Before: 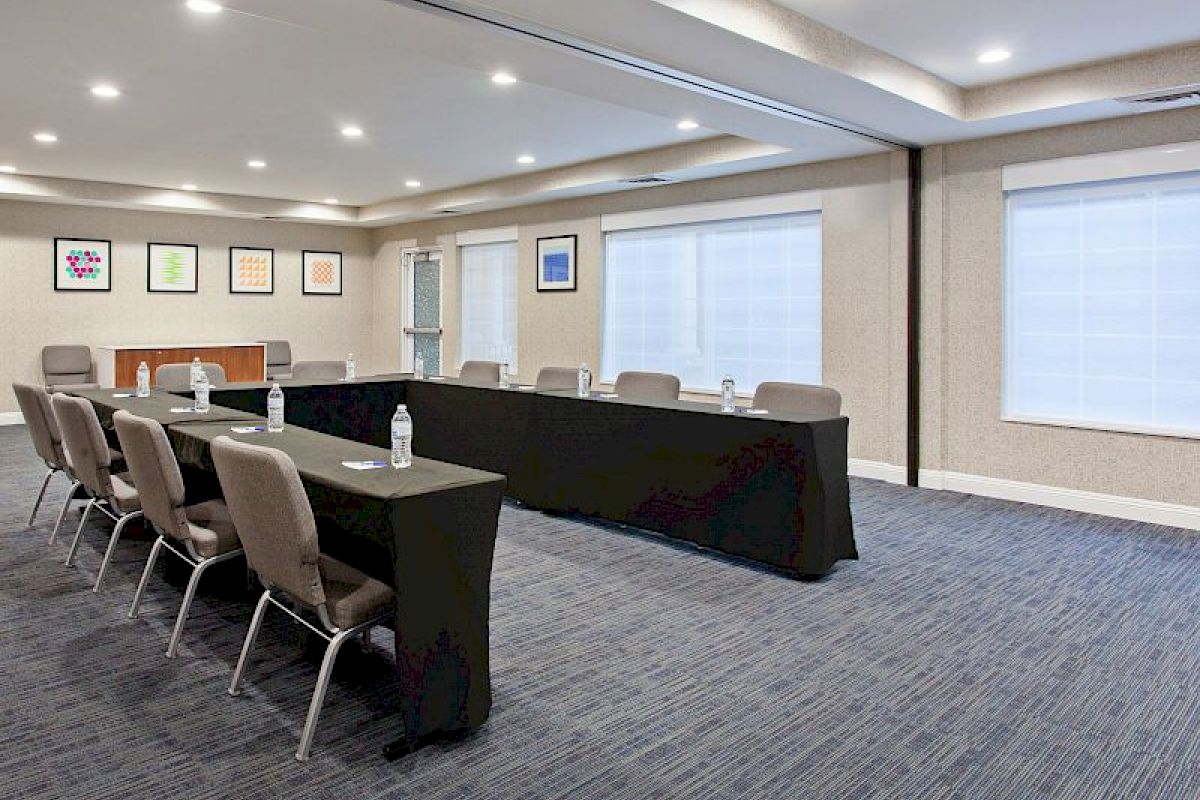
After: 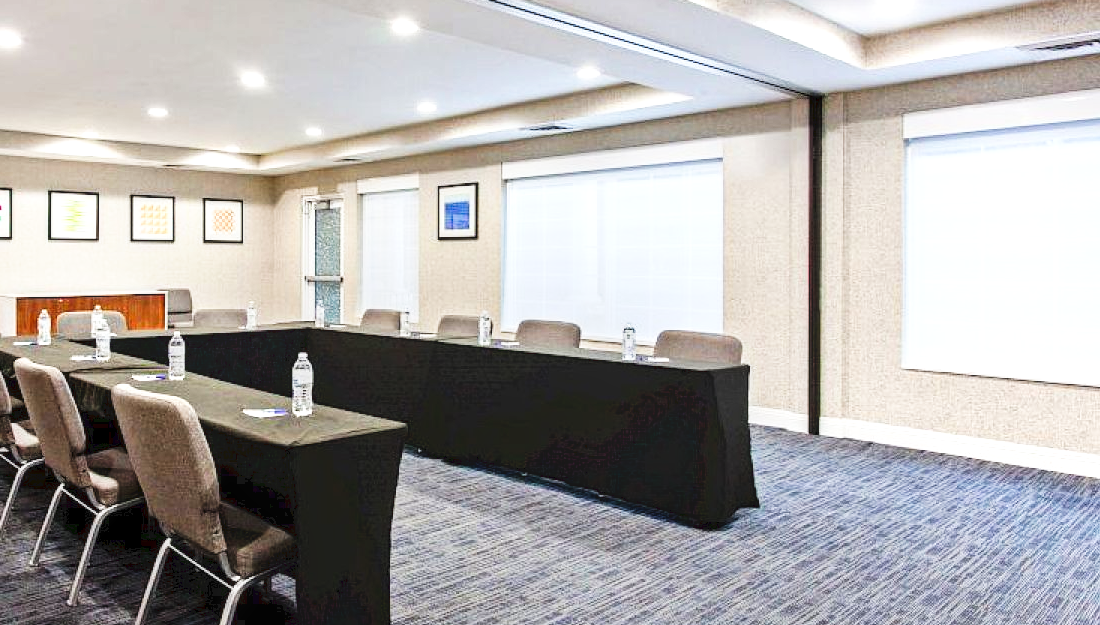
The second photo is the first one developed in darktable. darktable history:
exposure: exposure 0.408 EV, compensate highlight preservation false
crop: left 8.262%, top 6.61%, bottom 15.217%
local contrast: on, module defaults
tone curve: curves: ch0 [(0, 0) (0.003, 0.047) (0.011, 0.047) (0.025, 0.049) (0.044, 0.051) (0.069, 0.055) (0.1, 0.066) (0.136, 0.089) (0.177, 0.12) (0.224, 0.155) (0.277, 0.205) (0.335, 0.281) (0.399, 0.37) (0.468, 0.47) (0.543, 0.574) (0.623, 0.687) (0.709, 0.801) (0.801, 0.89) (0.898, 0.963) (1, 1)], preserve colors none
